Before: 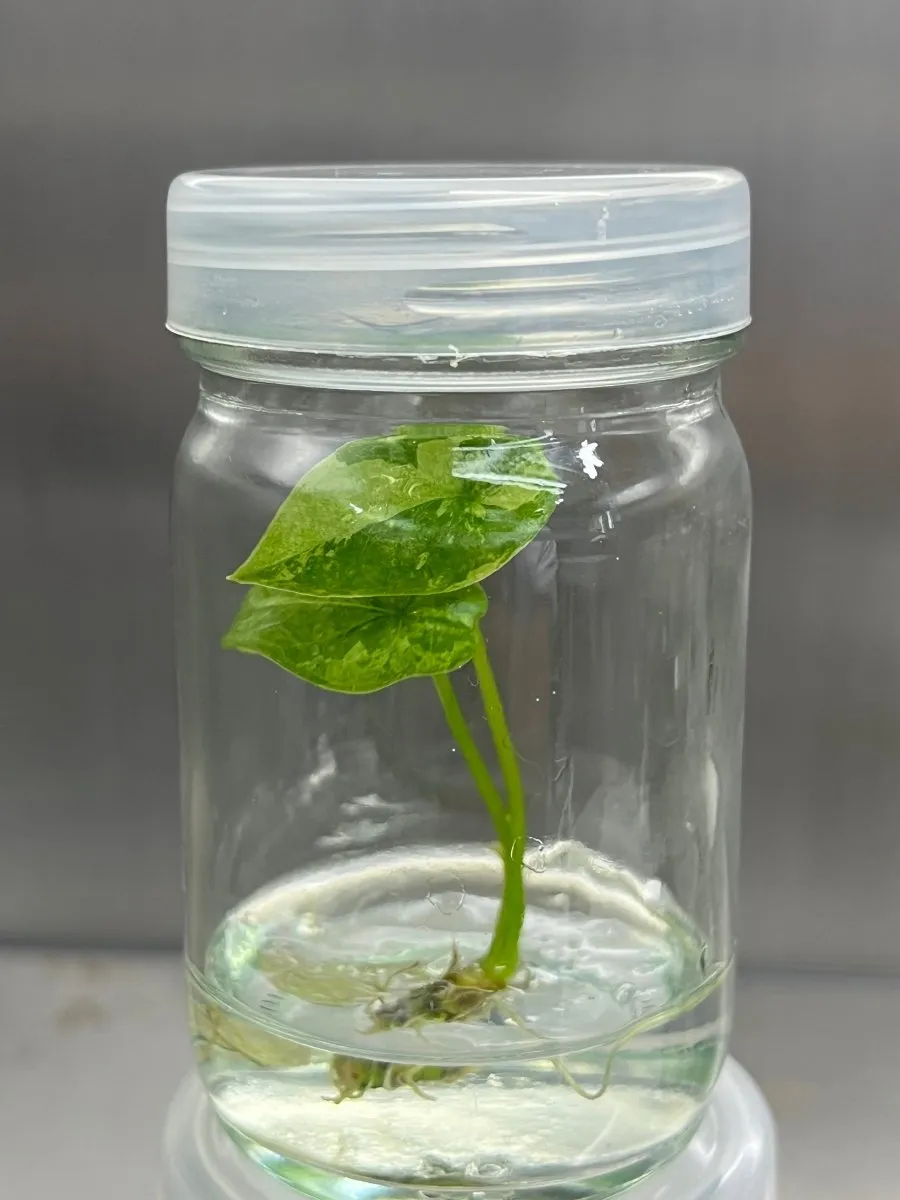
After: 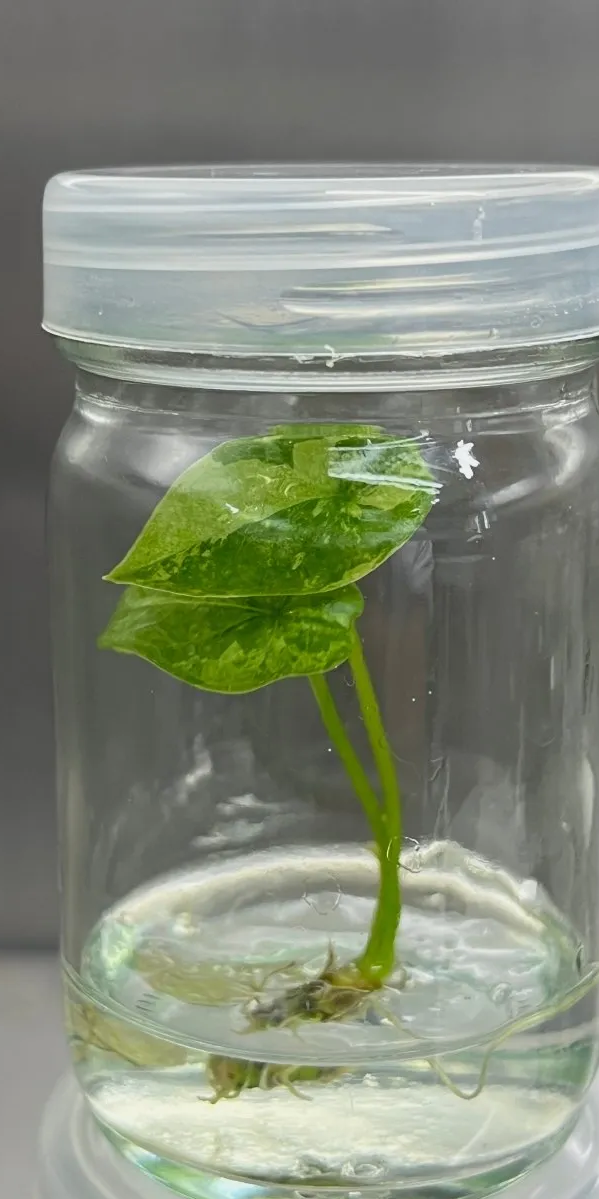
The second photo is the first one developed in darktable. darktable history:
exposure: exposure -0.172 EV, compensate exposure bias true, compensate highlight preservation false
crop and rotate: left 13.835%, right 19.592%
